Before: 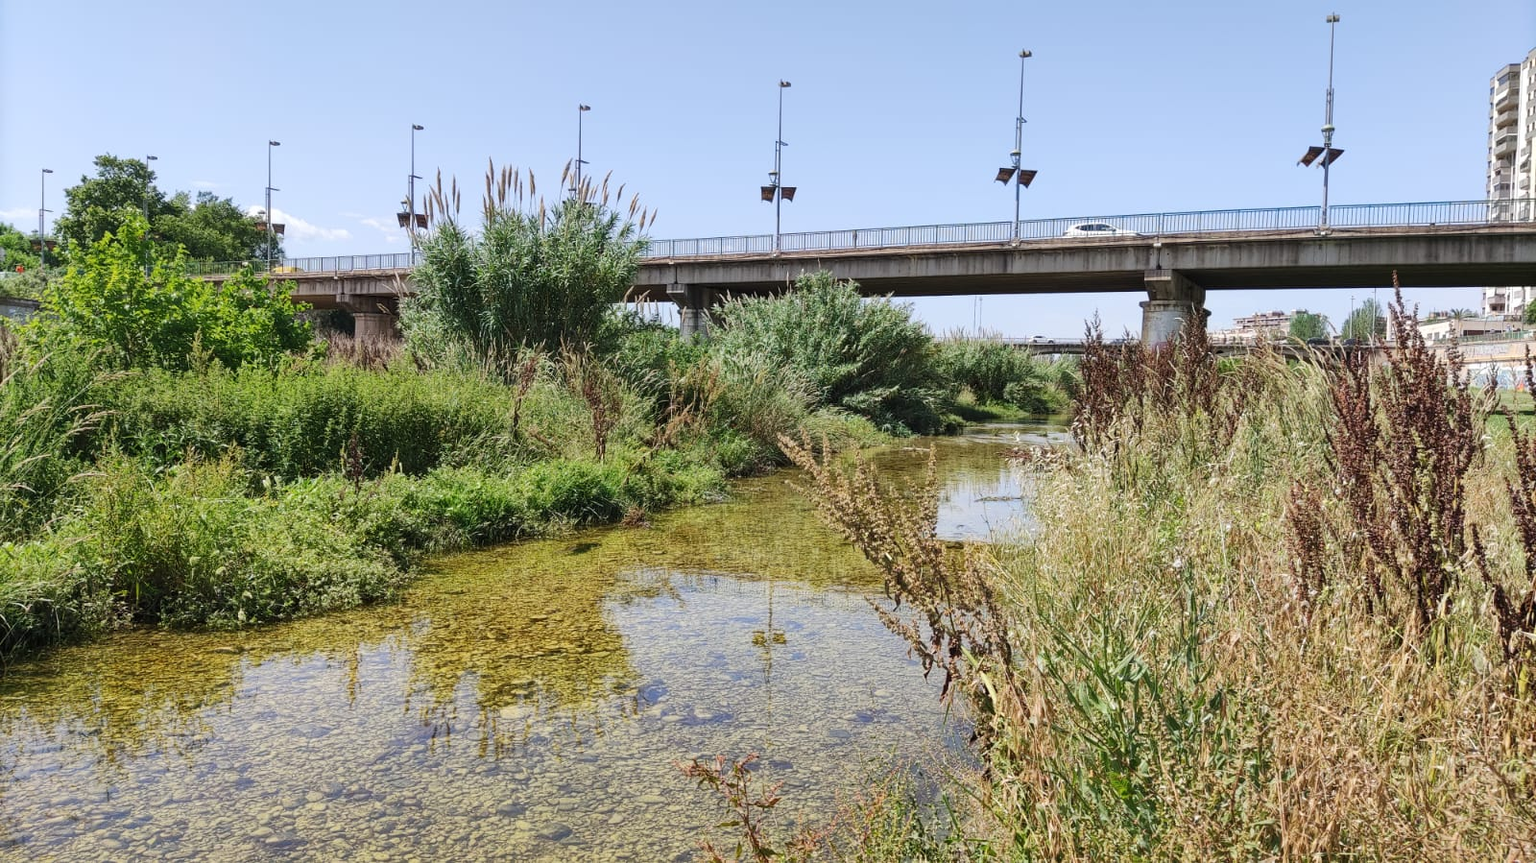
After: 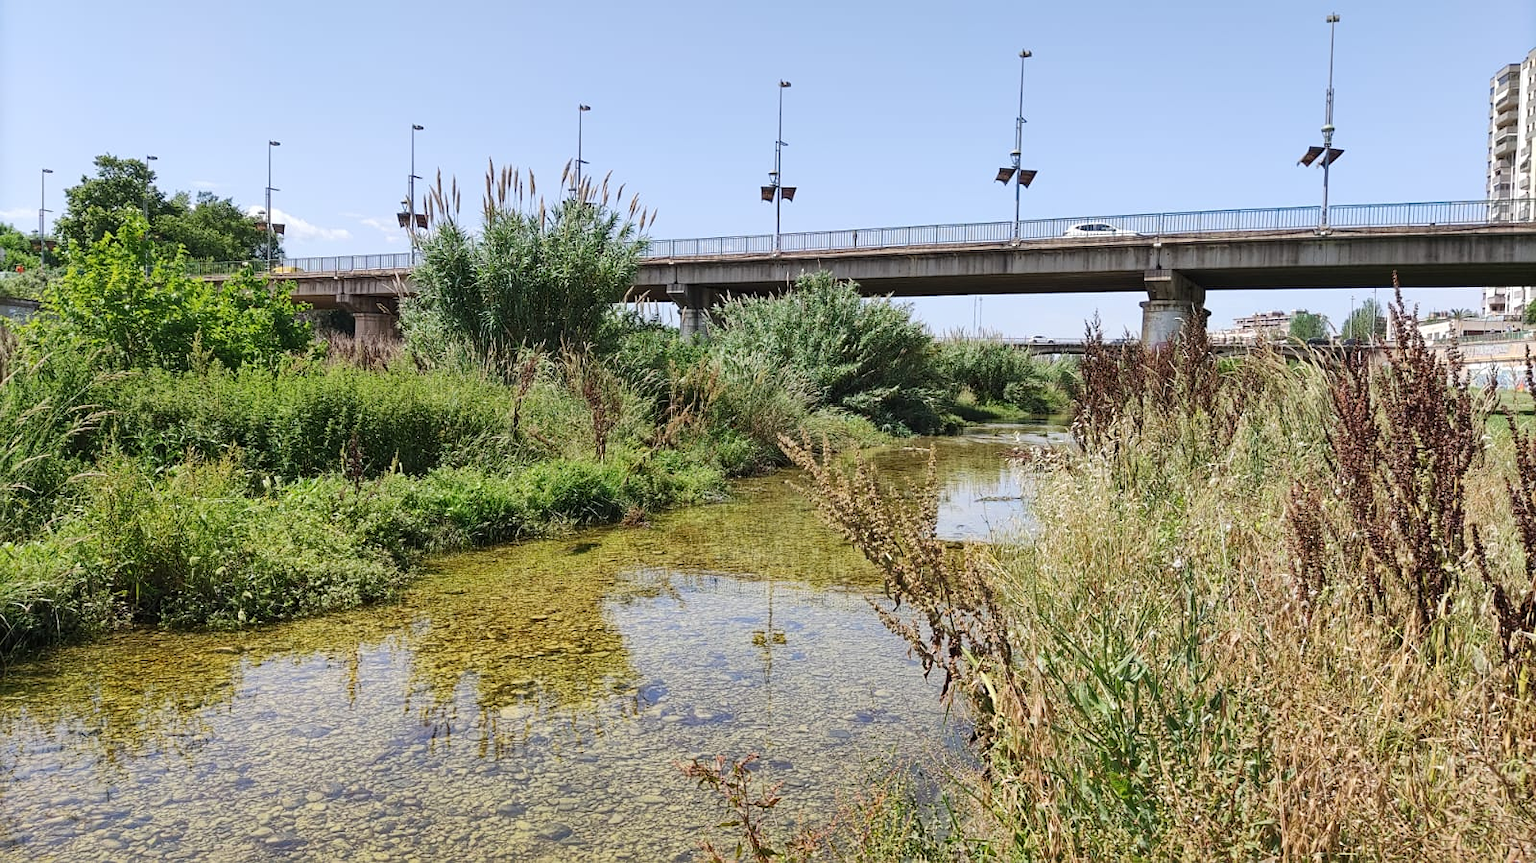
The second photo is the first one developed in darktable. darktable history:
tone equalizer: on, module defaults
sharpen: amount 0.213
